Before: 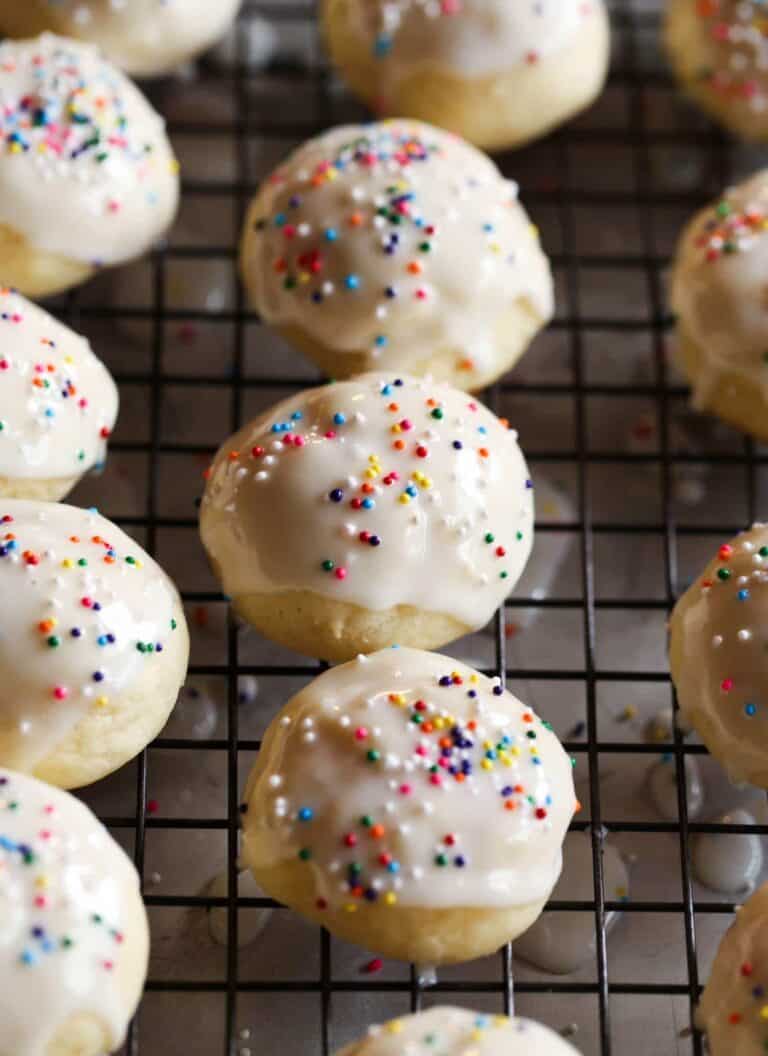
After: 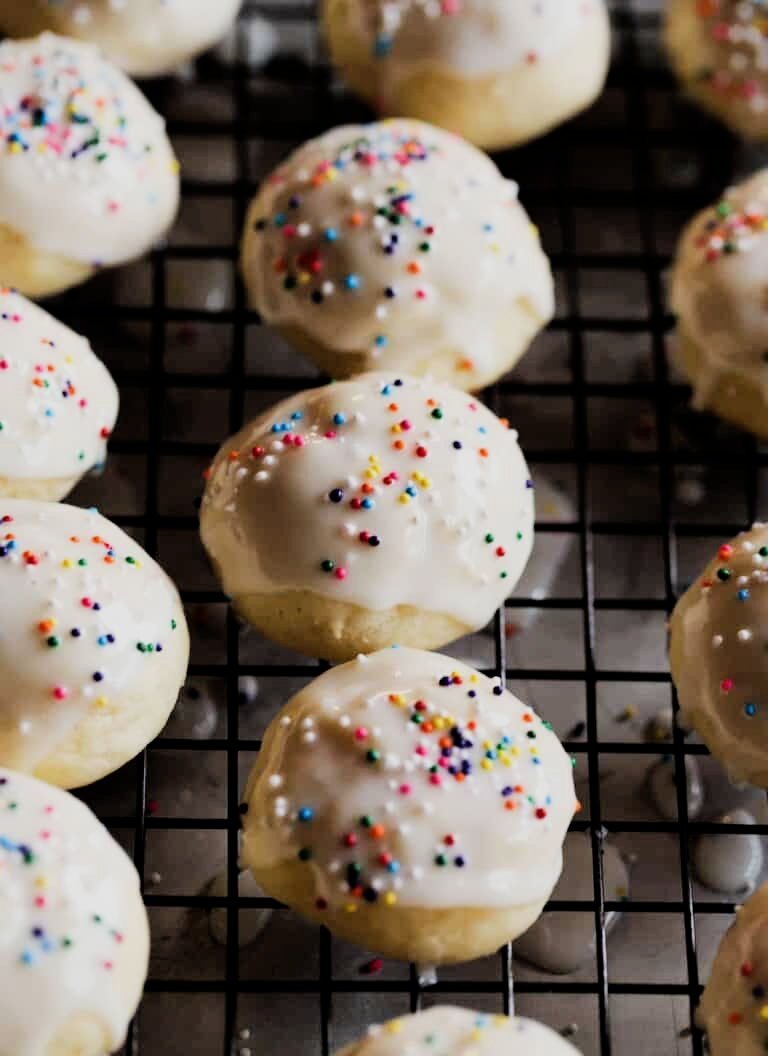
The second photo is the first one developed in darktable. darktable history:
filmic rgb: black relative exposure -5.03 EV, white relative exposure 3.97 EV, hardness 2.88, contrast 1.297, highlights saturation mix -29.79%
